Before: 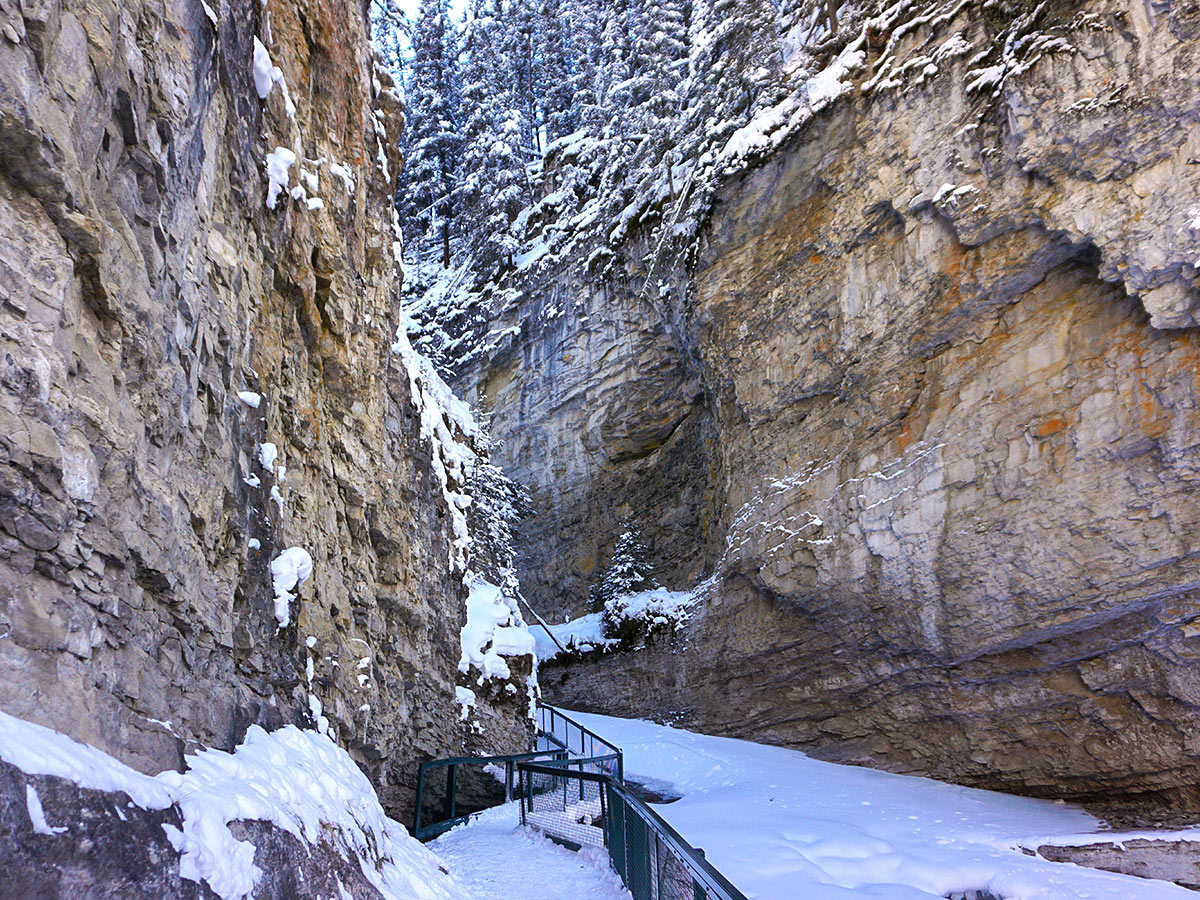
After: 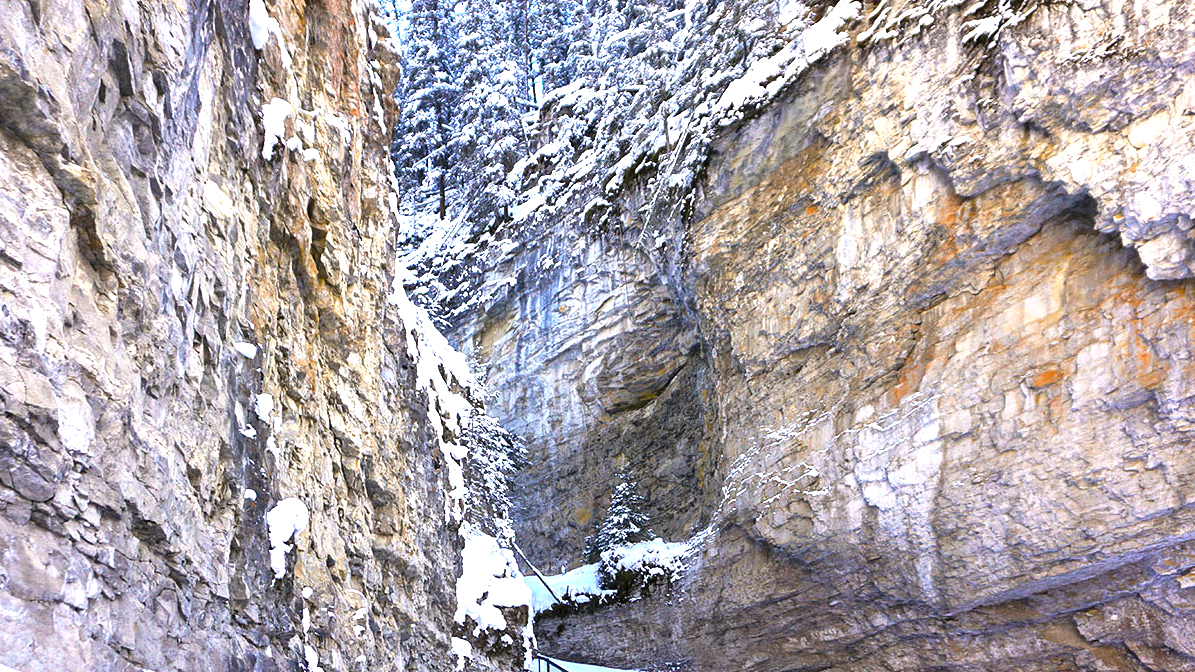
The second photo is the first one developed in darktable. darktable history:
exposure: black level correction 0, exposure 1.105 EV, compensate highlight preservation false
crop: left 0.335%, top 5.494%, bottom 19.74%
